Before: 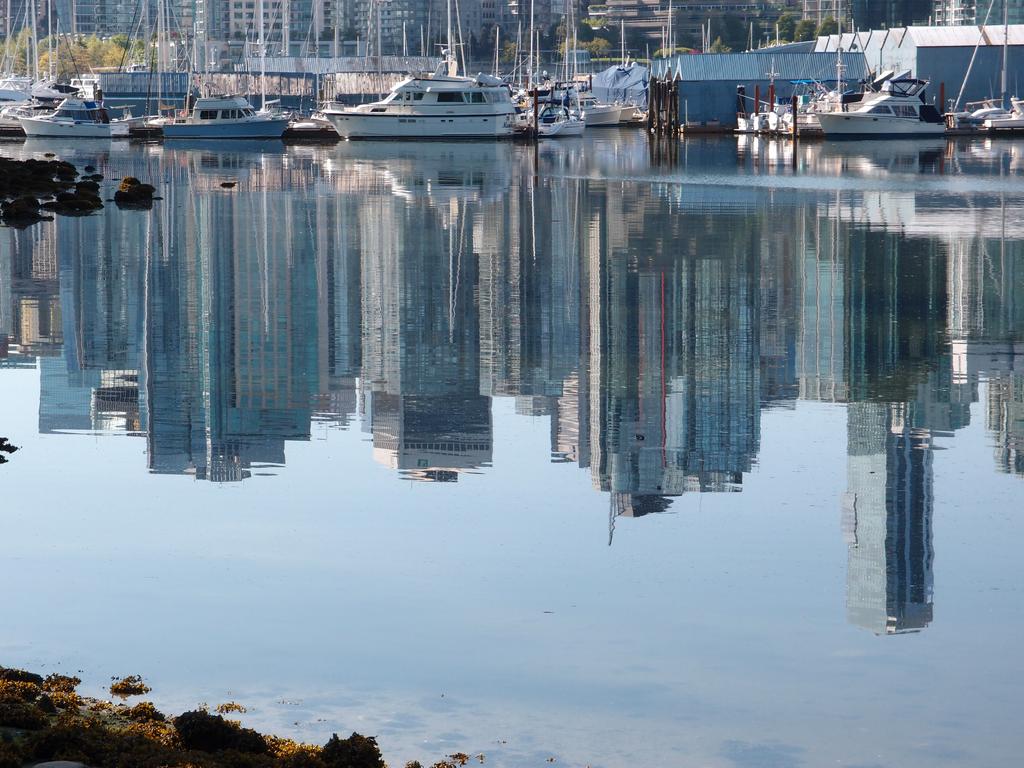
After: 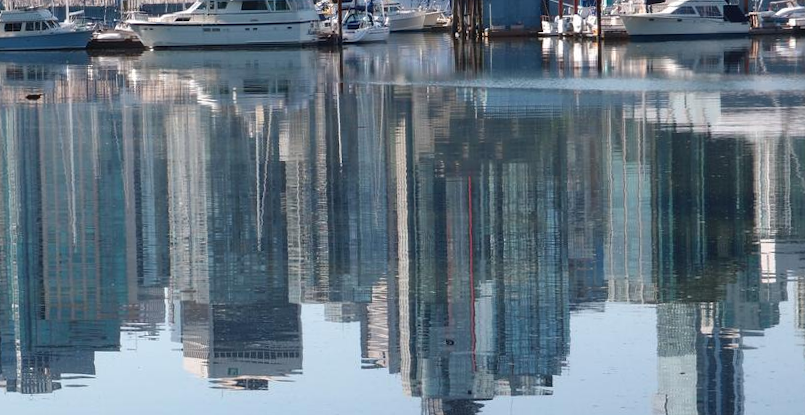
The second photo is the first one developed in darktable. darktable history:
rotate and perspective: rotation -1°, crop left 0.011, crop right 0.989, crop top 0.025, crop bottom 0.975
crop: left 18.38%, top 11.092%, right 2.134%, bottom 33.217%
